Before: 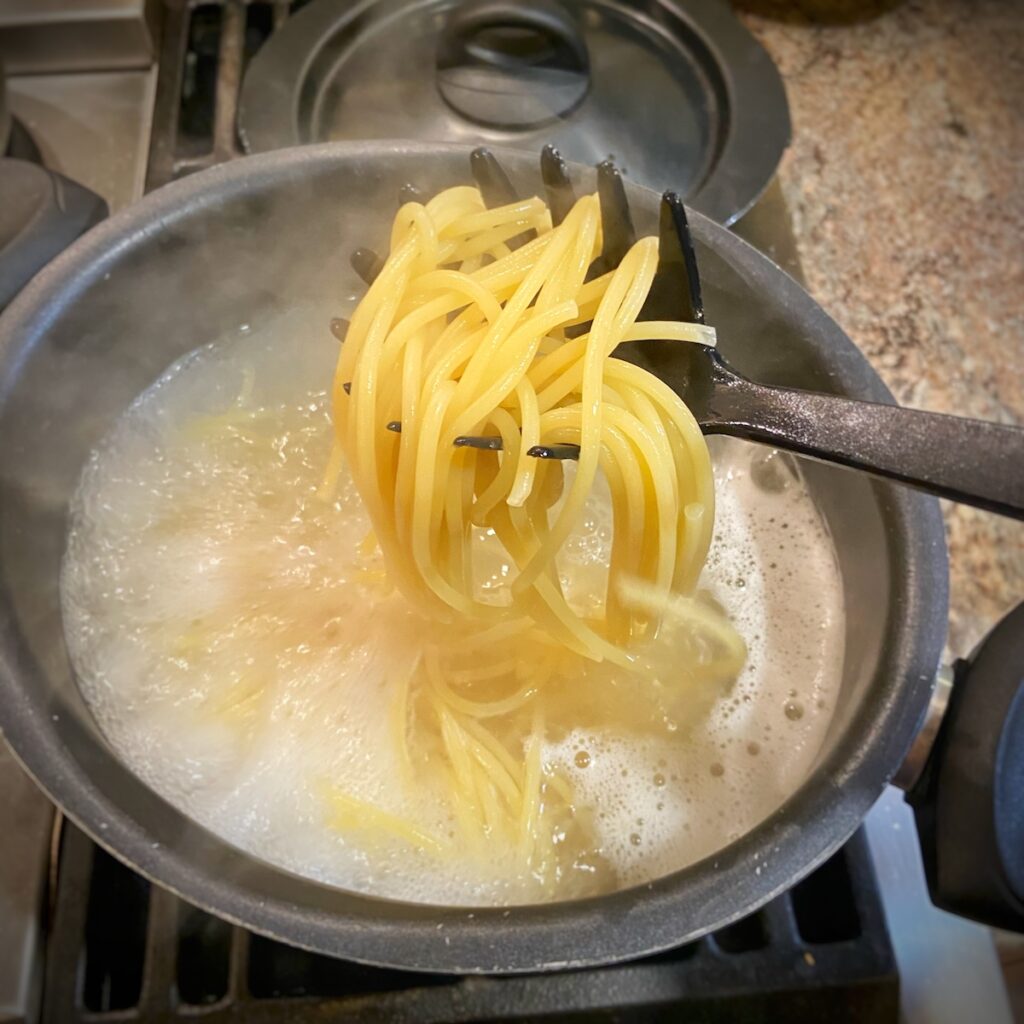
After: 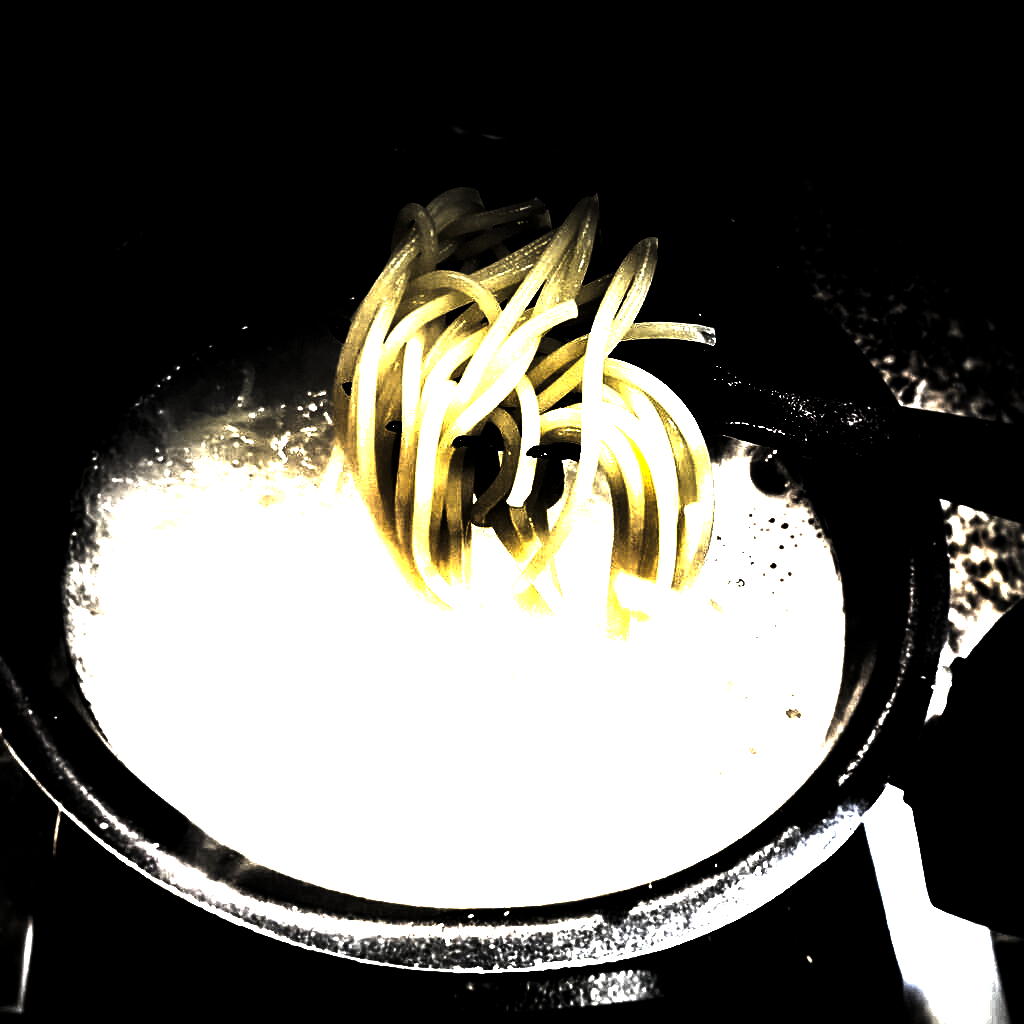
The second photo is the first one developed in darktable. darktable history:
white balance: emerald 1
levels: levels [0.721, 0.937, 0.997]
graduated density: density -3.9 EV
